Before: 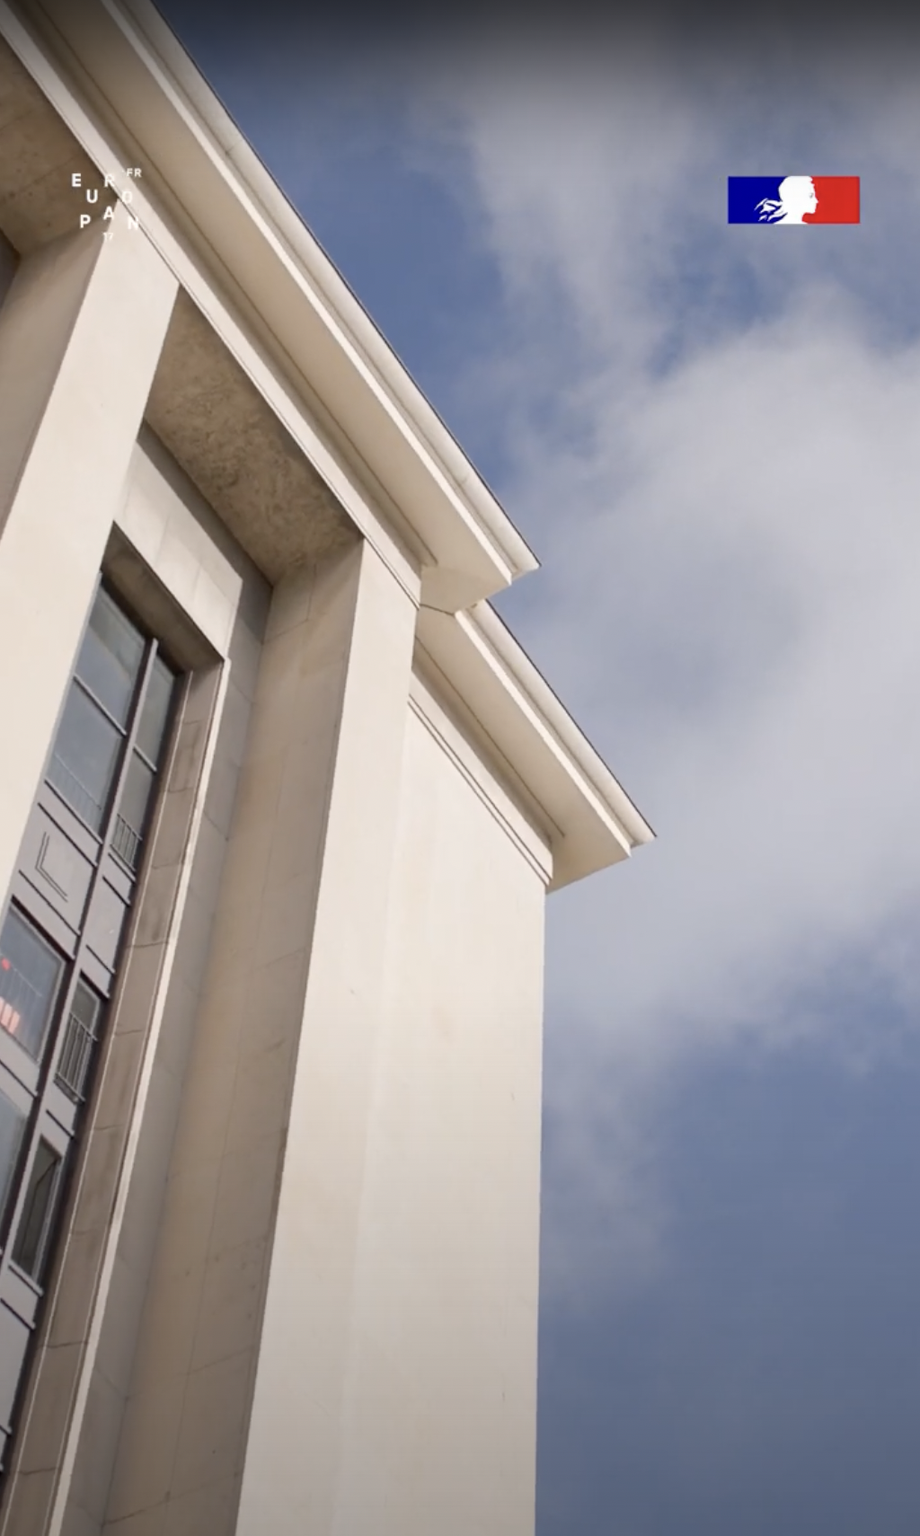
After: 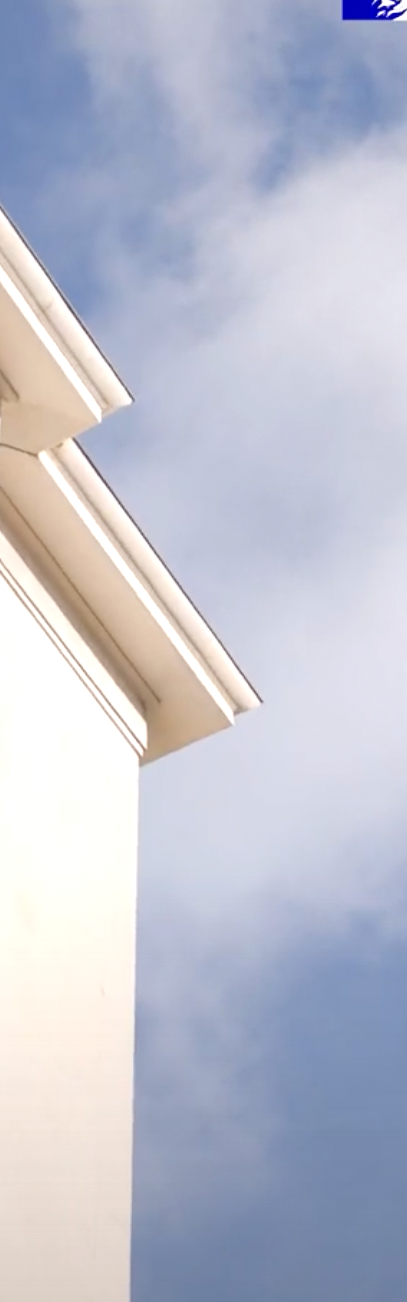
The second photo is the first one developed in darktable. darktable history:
crop: left 45.721%, top 13.393%, right 14.118%, bottom 10.01%
exposure: exposure 0.485 EV, compensate highlight preservation false
